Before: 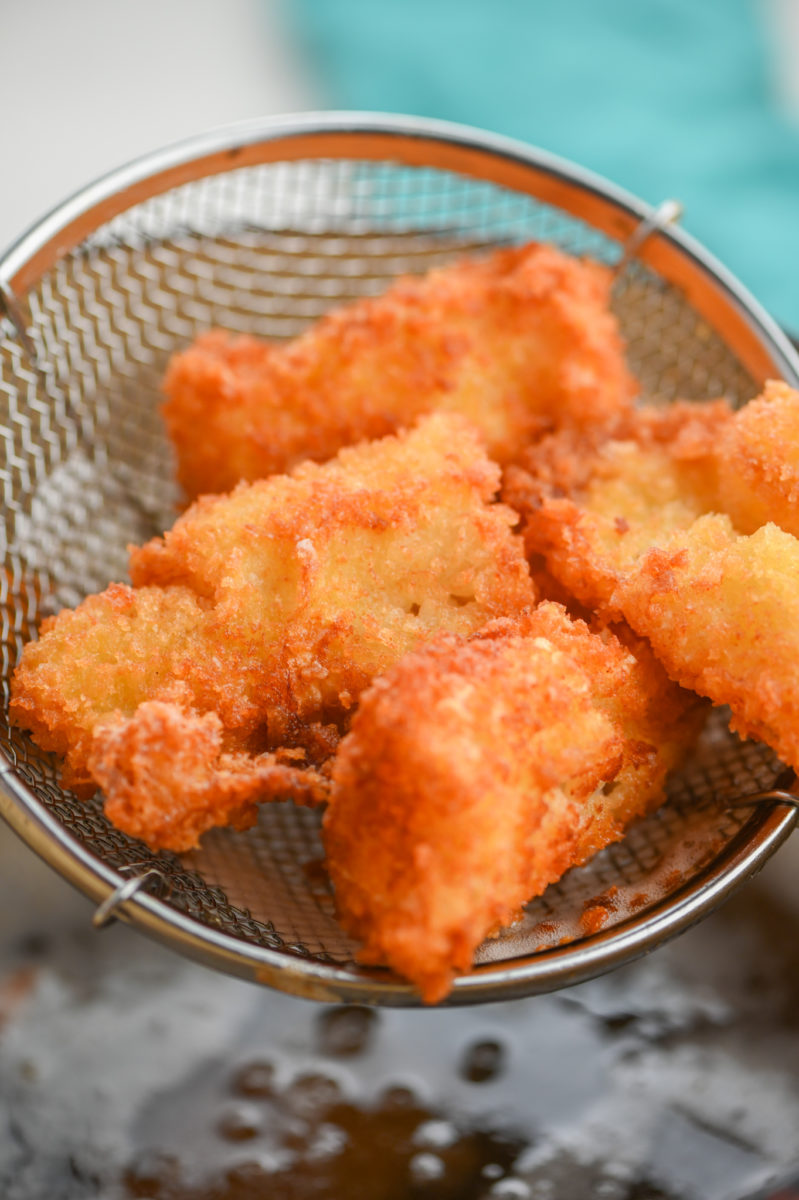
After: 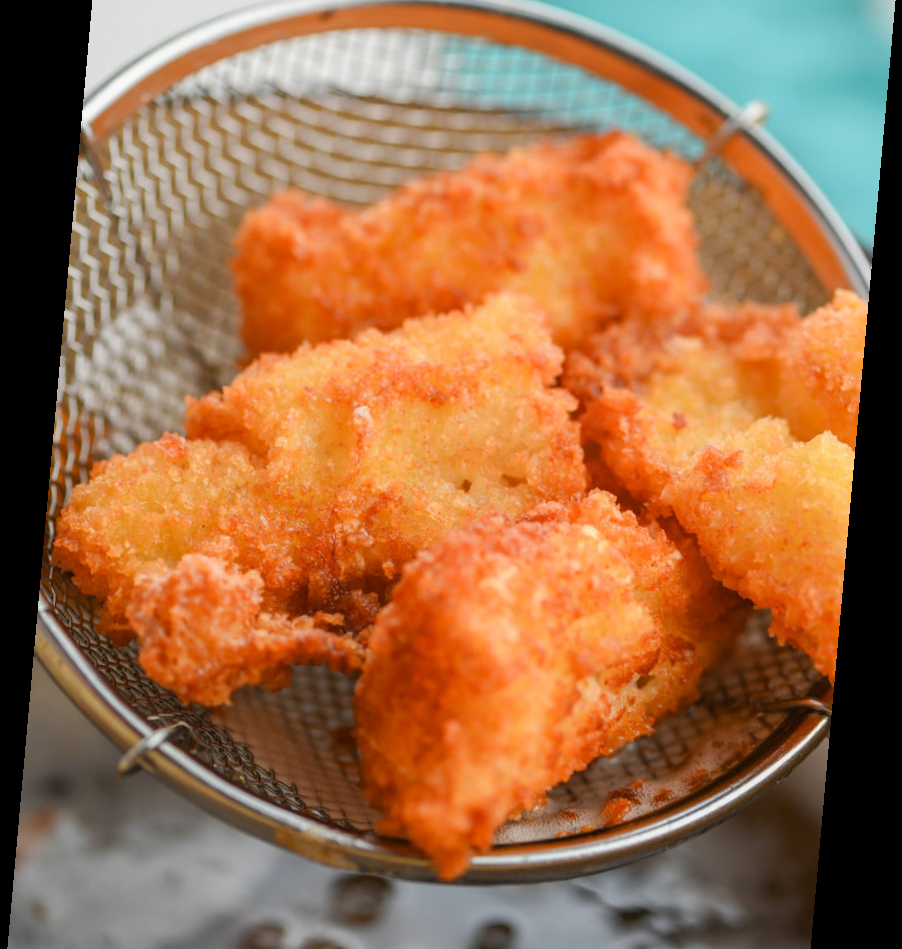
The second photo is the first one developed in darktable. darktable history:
rotate and perspective: rotation 5.12°, automatic cropping off
crop and rotate: top 12.5%, bottom 12.5%
